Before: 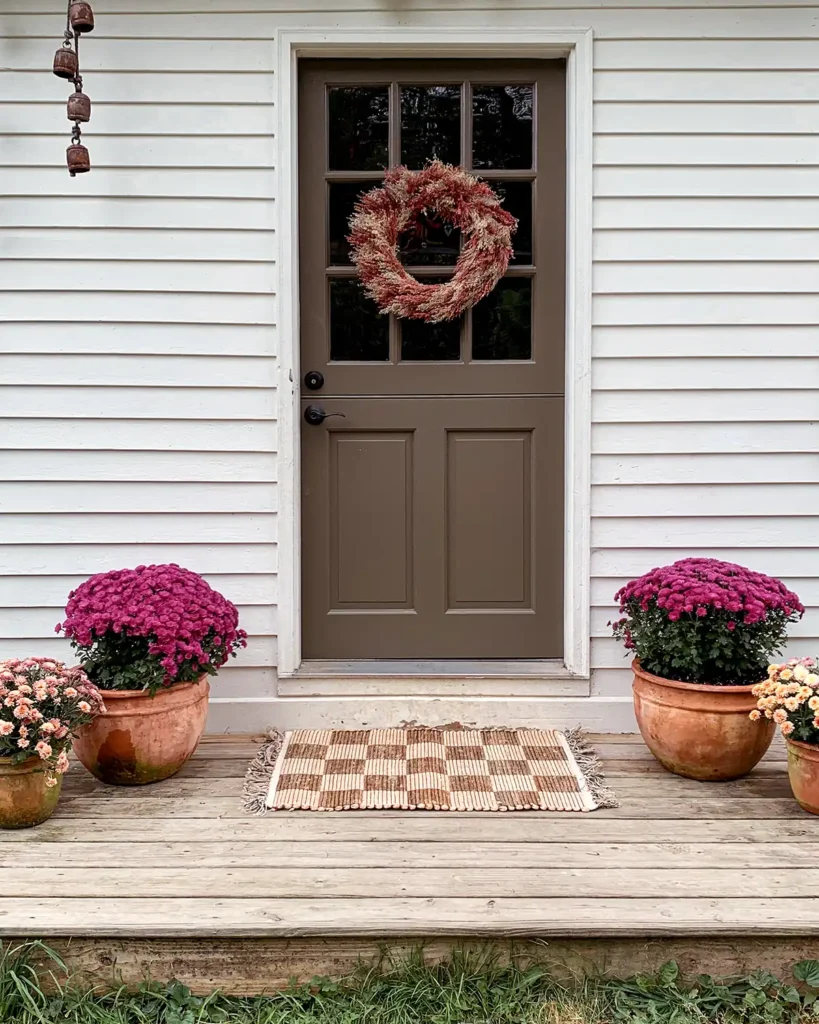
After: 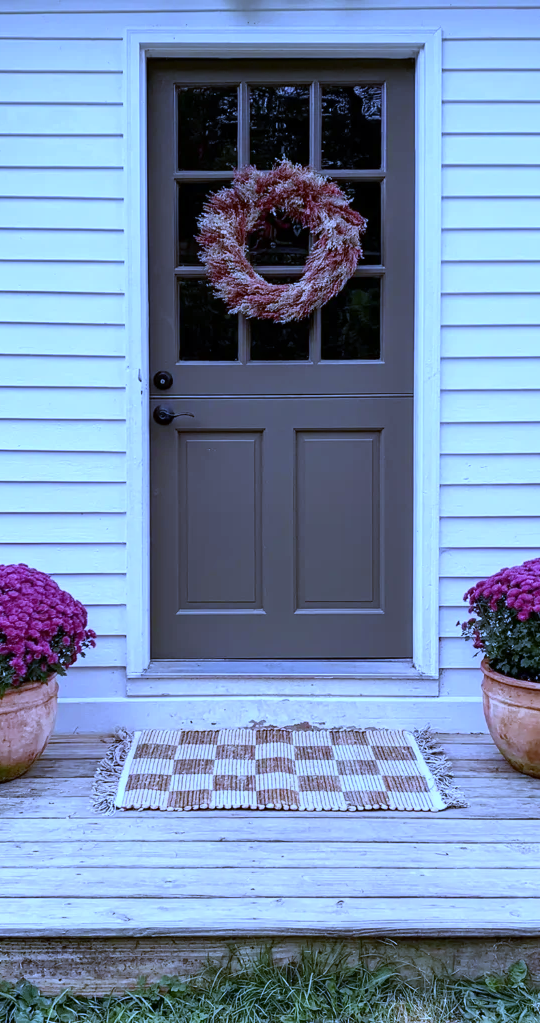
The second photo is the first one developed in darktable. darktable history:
white balance: red 0.766, blue 1.537
crop and rotate: left 18.442%, right 15.508%
